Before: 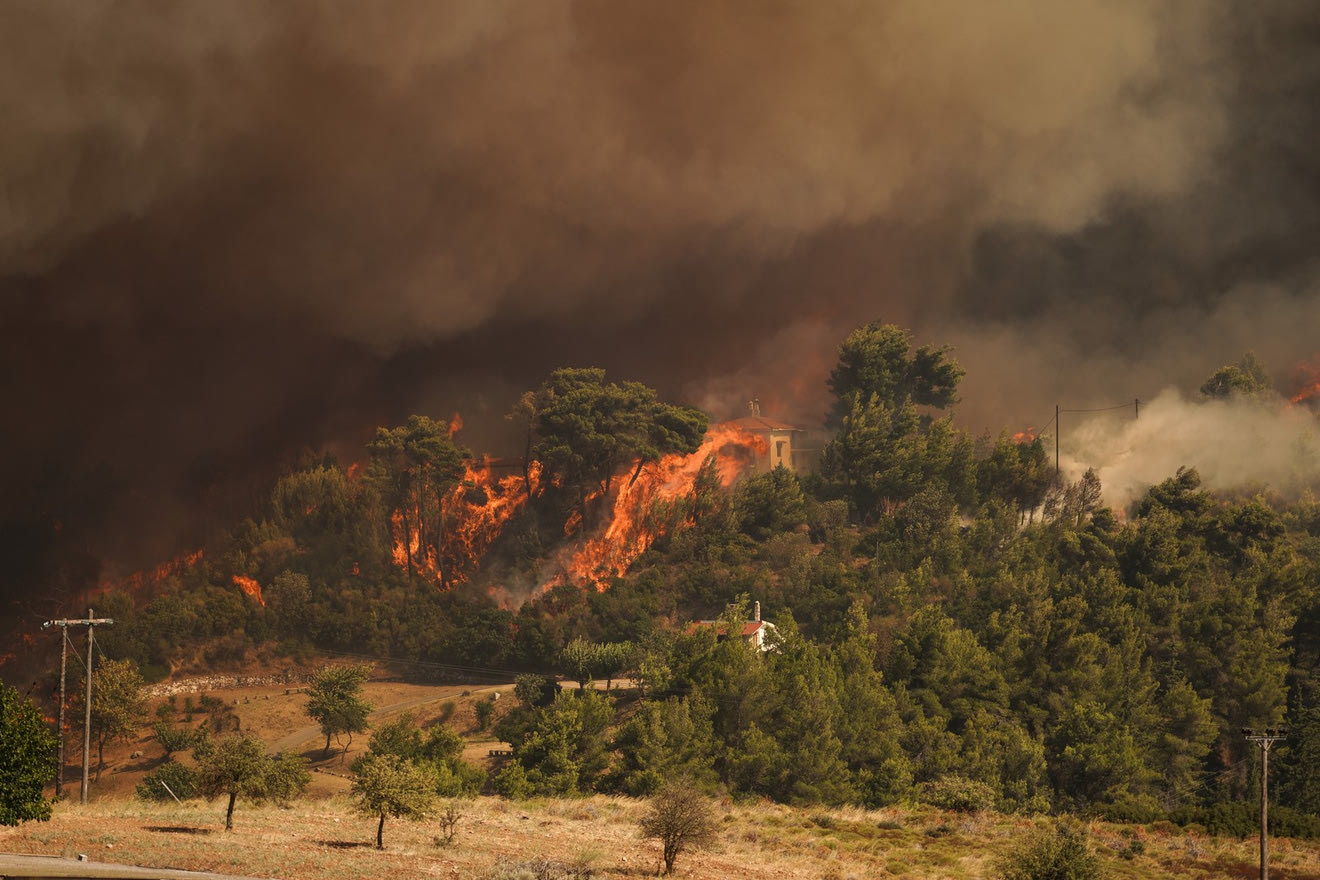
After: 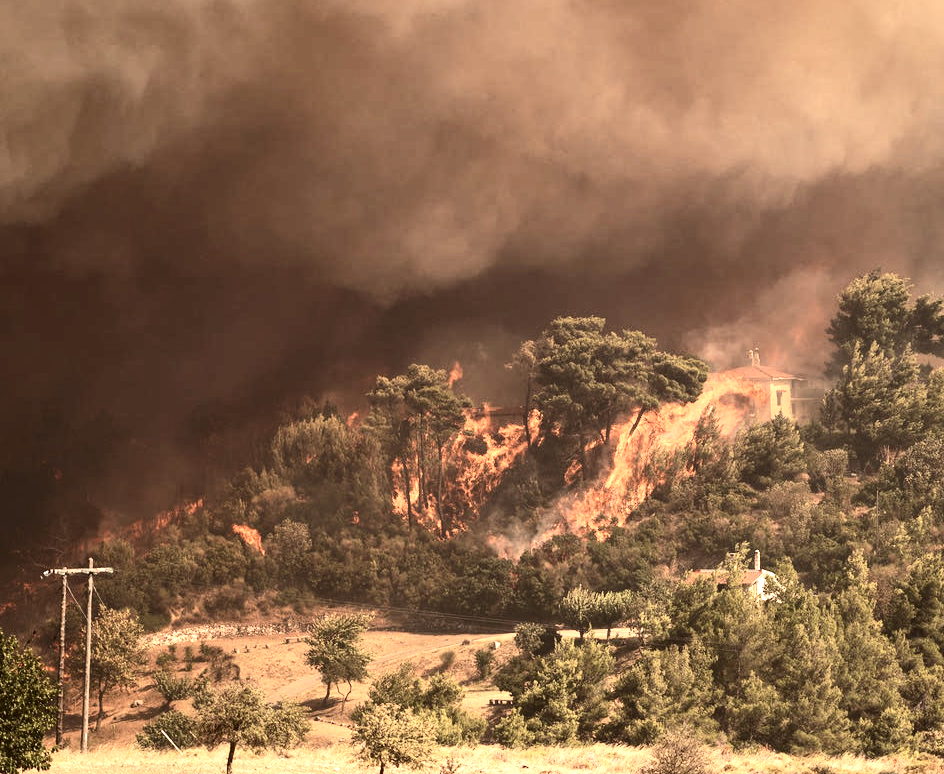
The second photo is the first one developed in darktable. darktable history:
crop: top 5.803%, right 27.864%, bottom 5.804%
exposure: exposure 1.5 EV, compensate highlight preservation false
color correction: highlights a* 6.27, highlights b* 8.19, shadows a* 5.94, shadows b* 7.23, saturation 0.9
contrast brightness saturation: contrast 0.25, saturation -0.31
